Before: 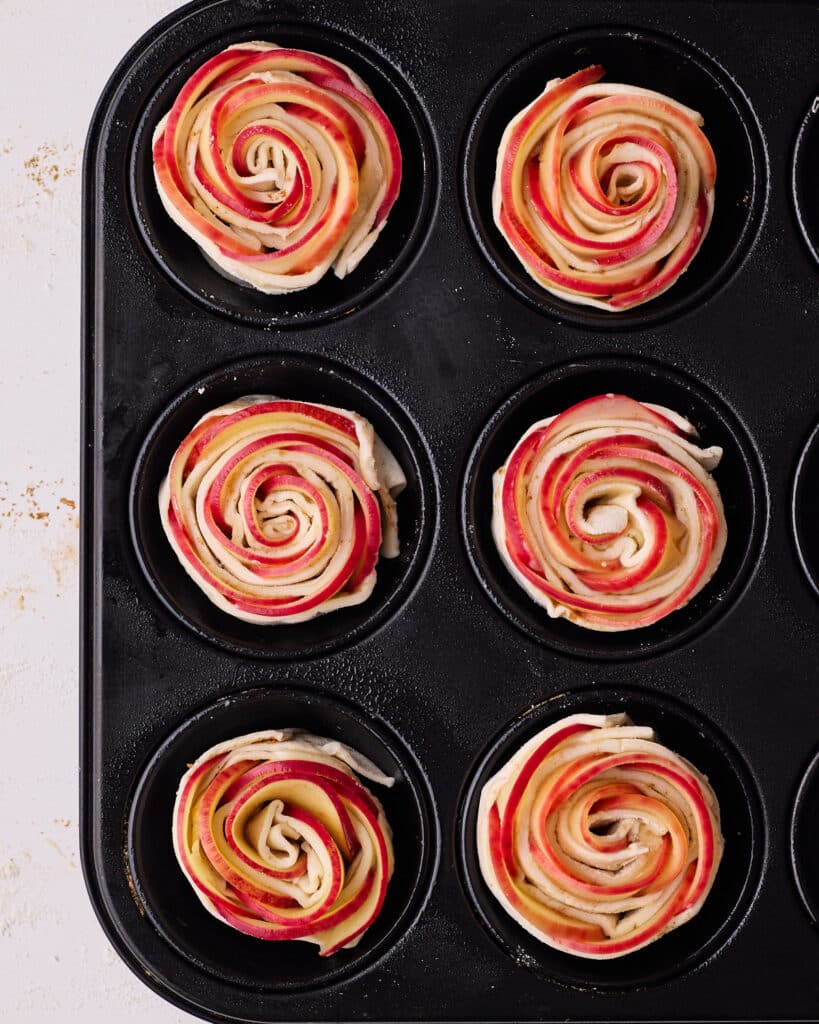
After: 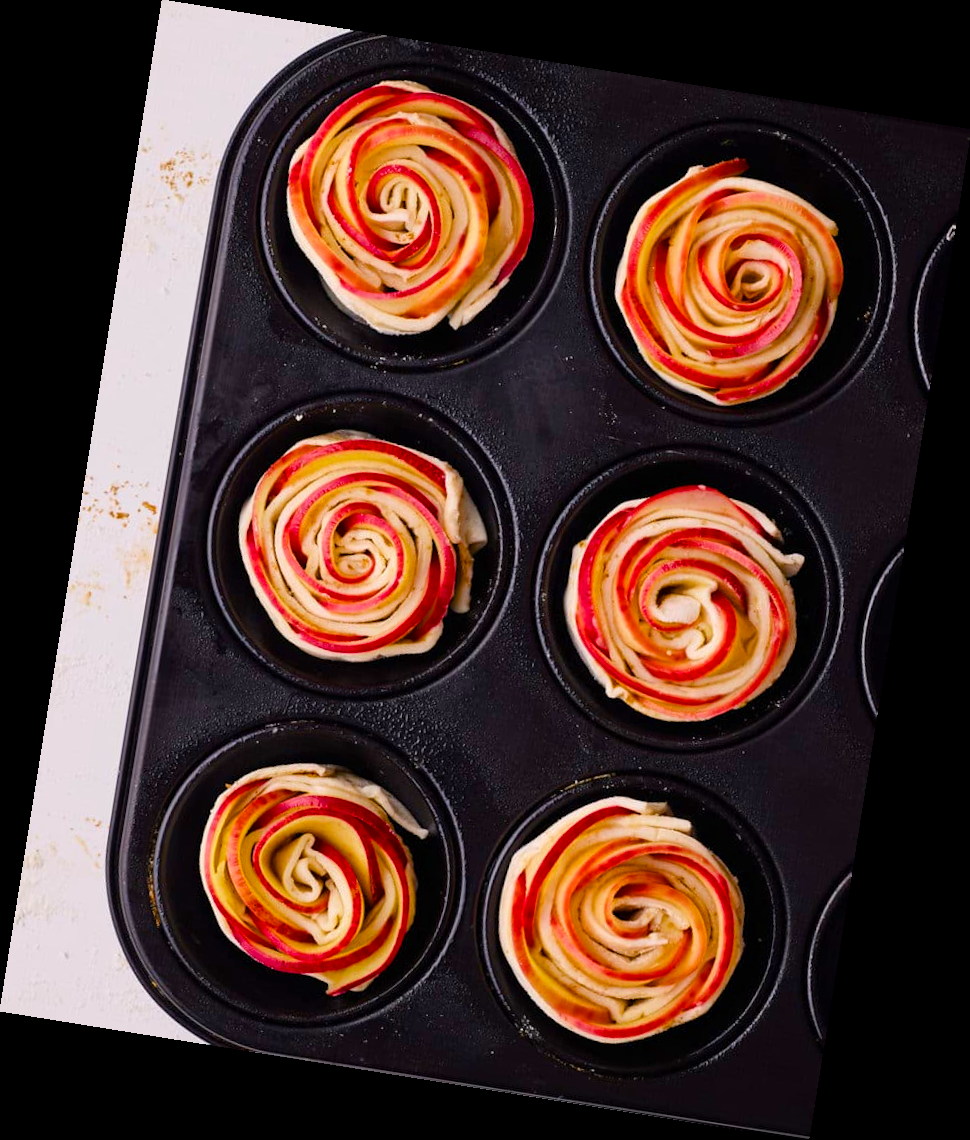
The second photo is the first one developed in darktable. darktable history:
color balance rgb: perceptual saturation grading › global saturation 20%, perceptual saturation grading › highlights -25%, perceptual saturation grading › shadows 25%, global vibrance 50%
rotate and perspective: rotation 9.12°, automatic cropping off
